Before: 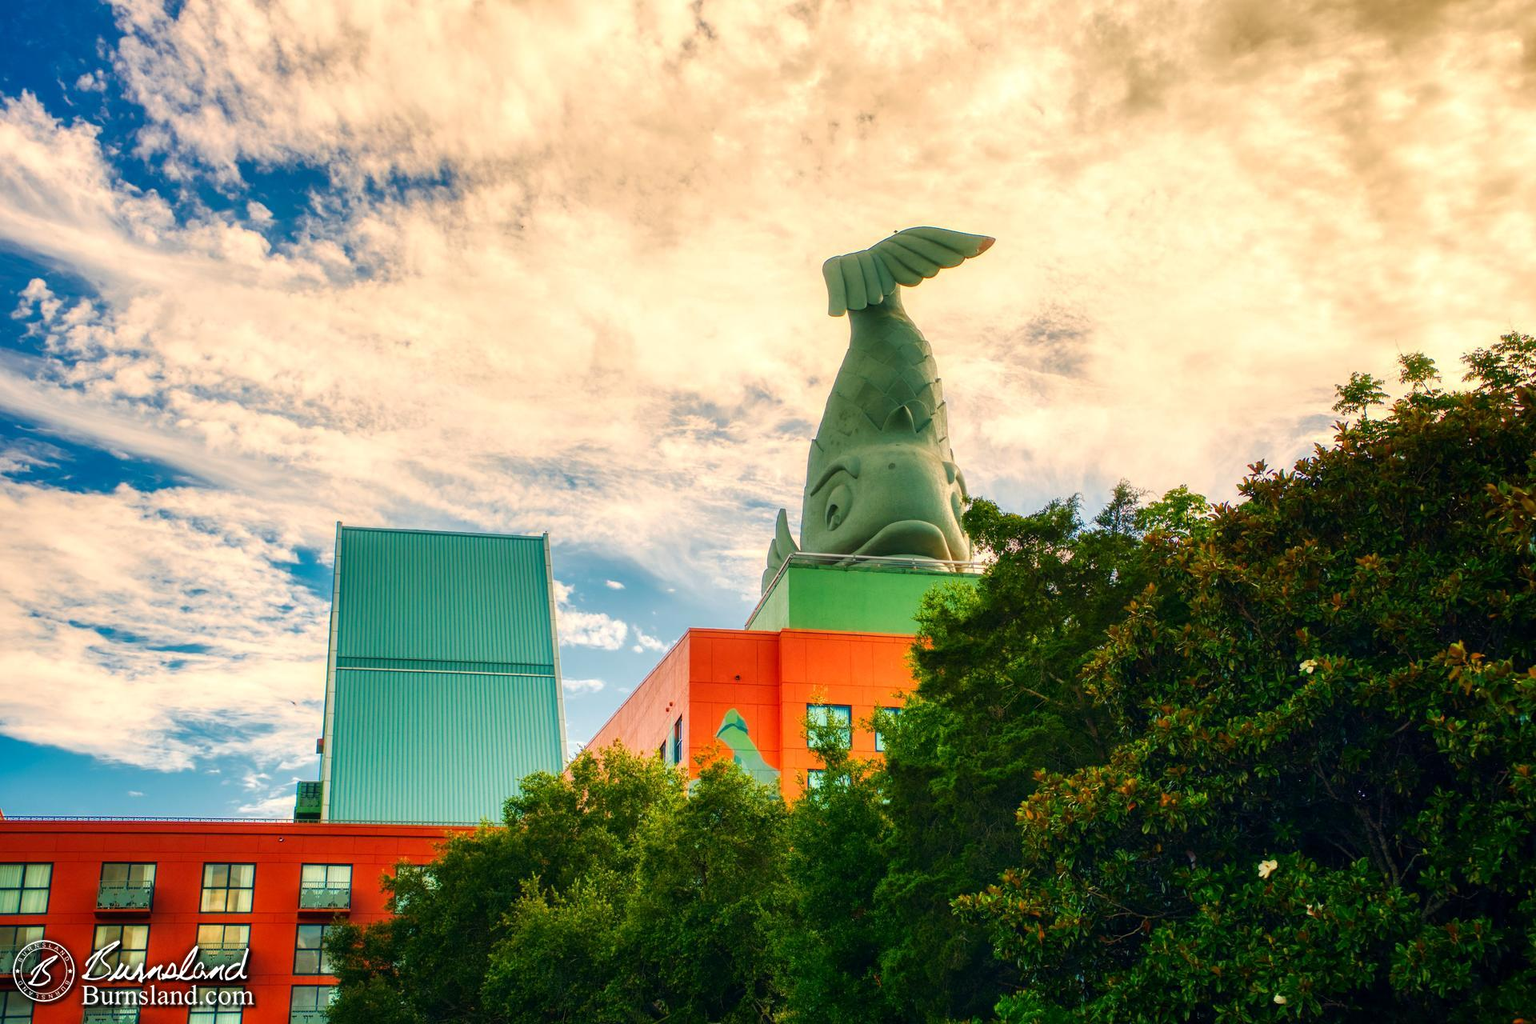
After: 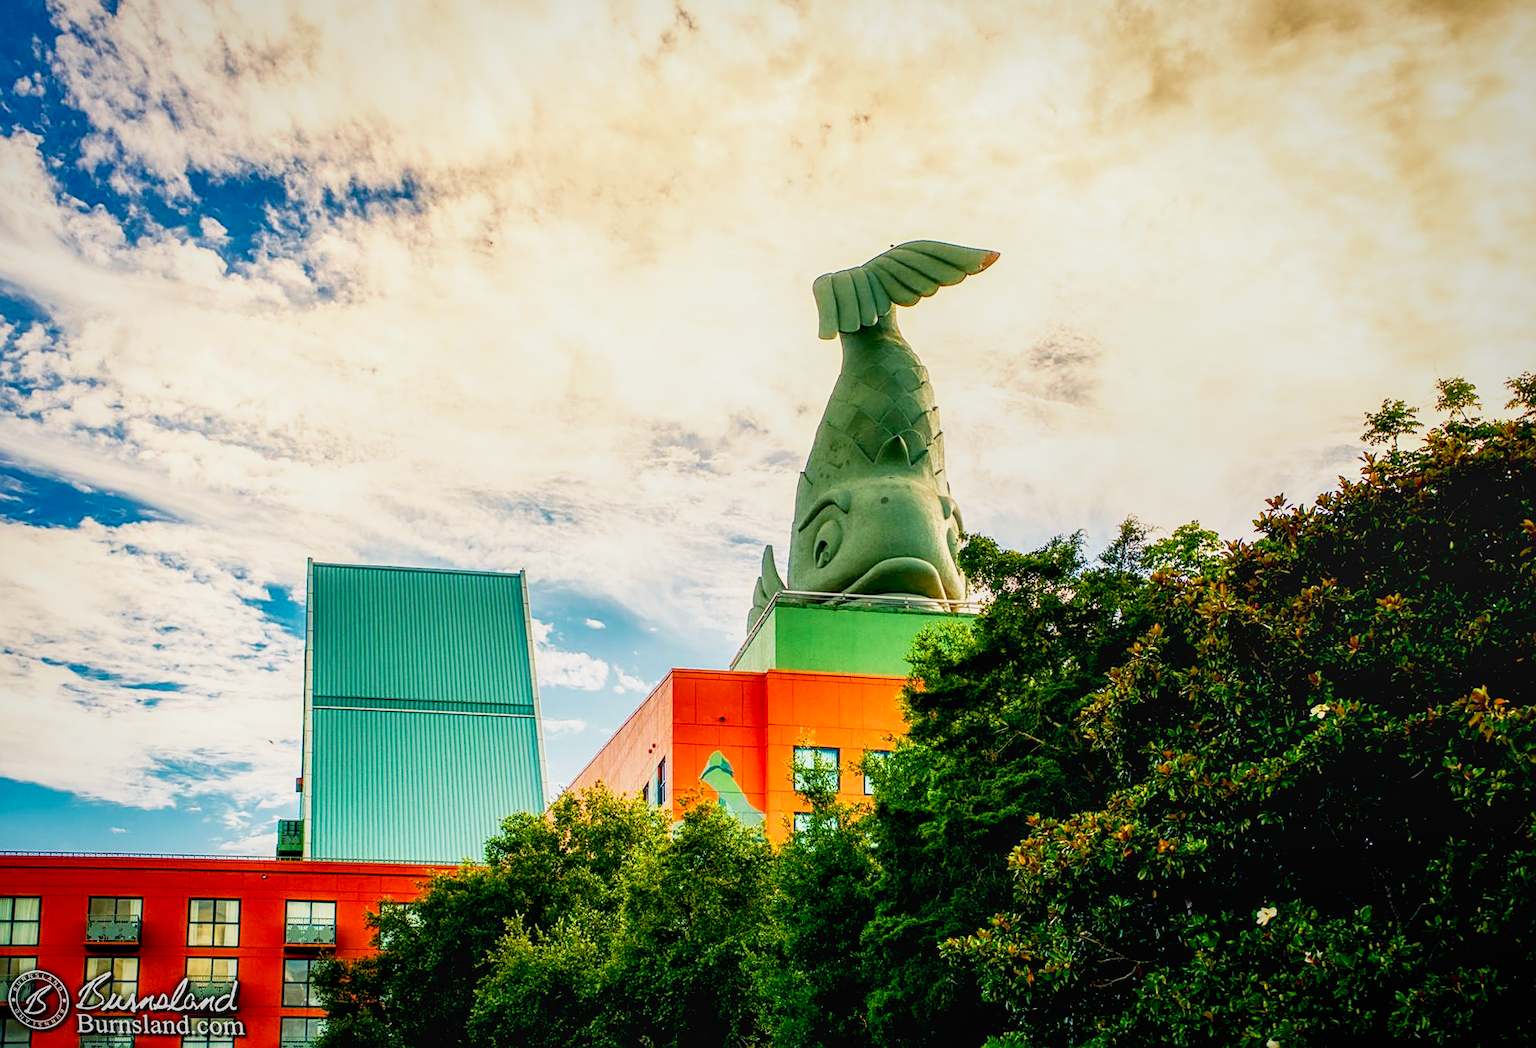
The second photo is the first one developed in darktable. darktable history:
base curve: curves: ch0 [(0, 0) (0.088, 0.125) (0.176, 0.251) (0.354, 0.501) (0.613, 0.749) (1, 0.877)], preserve colors none
rotate and perspective: rotation 0.074°, lens shift (vertical) 0.096, lens shift (horizontal) -0.041, crop left 0.043, crop right 0.952, crop top 0.024, crop bottom 0.979
exposure: black level correction 0.016, exposure -0.009 EV, compensate highlight preservation false
sharpen: on, module defaults
vignetting: fall-off start 80.87%, fall-off radius 61.59%, brightness -0.384, saturation 0.007, center (0, 0.007), automatic ratio true, width/height ratio 1.418
local contrast: on, module defaults
